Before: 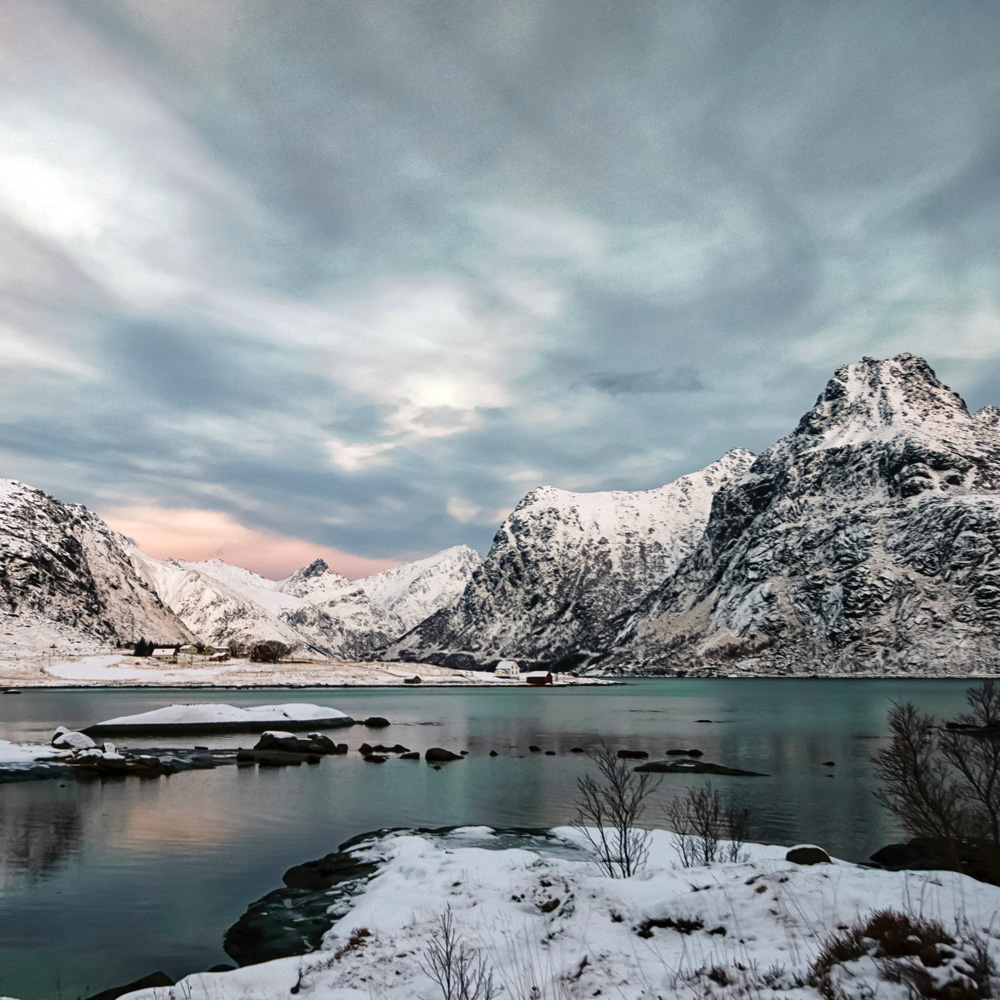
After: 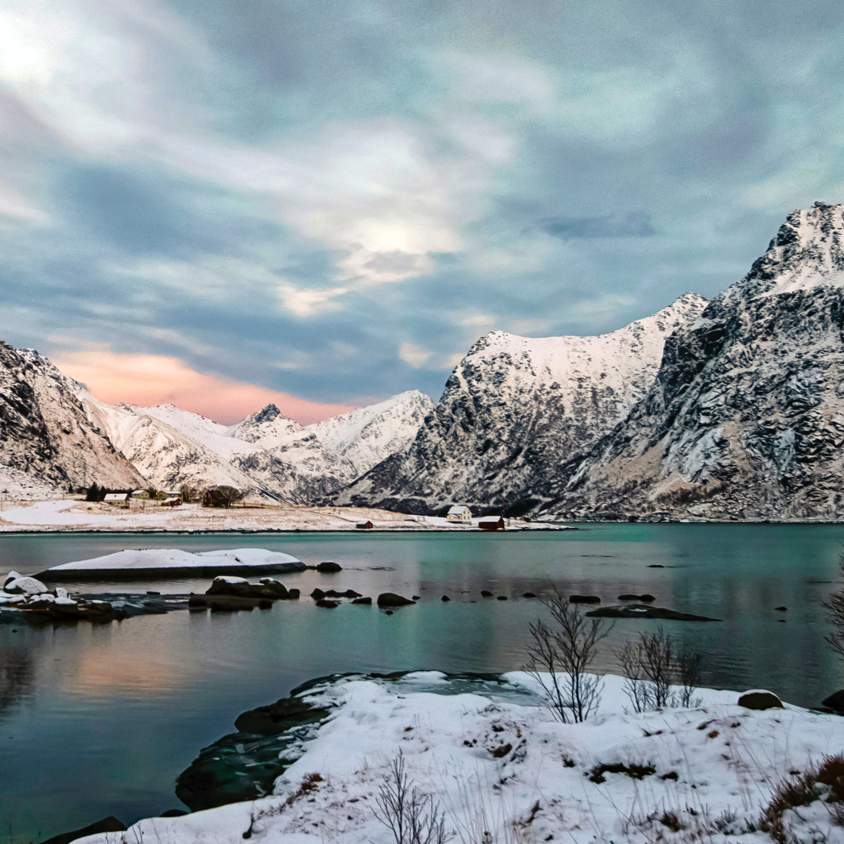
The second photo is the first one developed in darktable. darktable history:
crop and rotate: left 4.842%, top 15.51%, right 10.668%
color balance rgb: linear chroma grading › global chroma 15%, perceptual saturation grading › global saturation 30%
